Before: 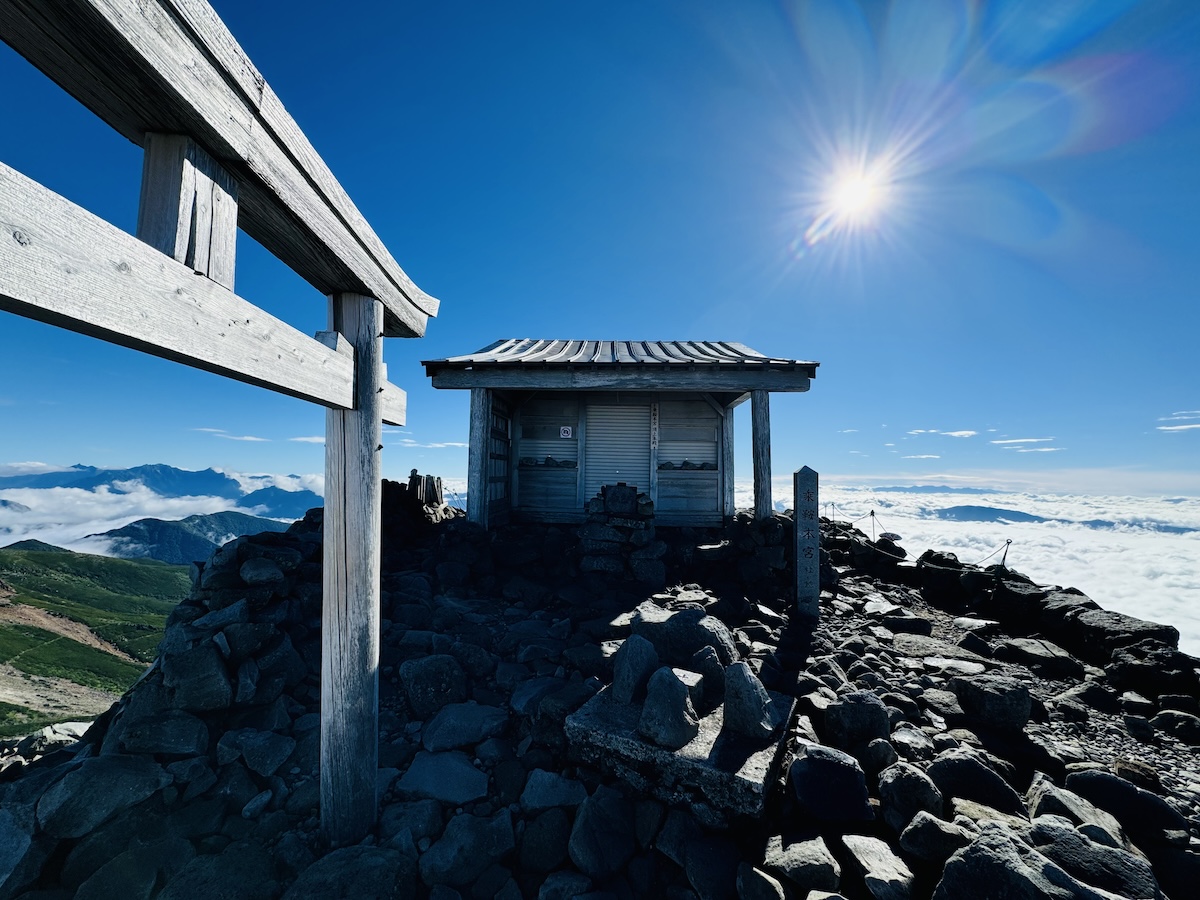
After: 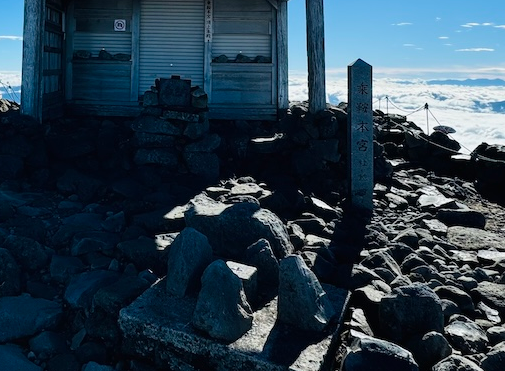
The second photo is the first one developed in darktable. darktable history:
crop: left 37.228%, top 45.326%, right 20.617%, bottom 13.363%
